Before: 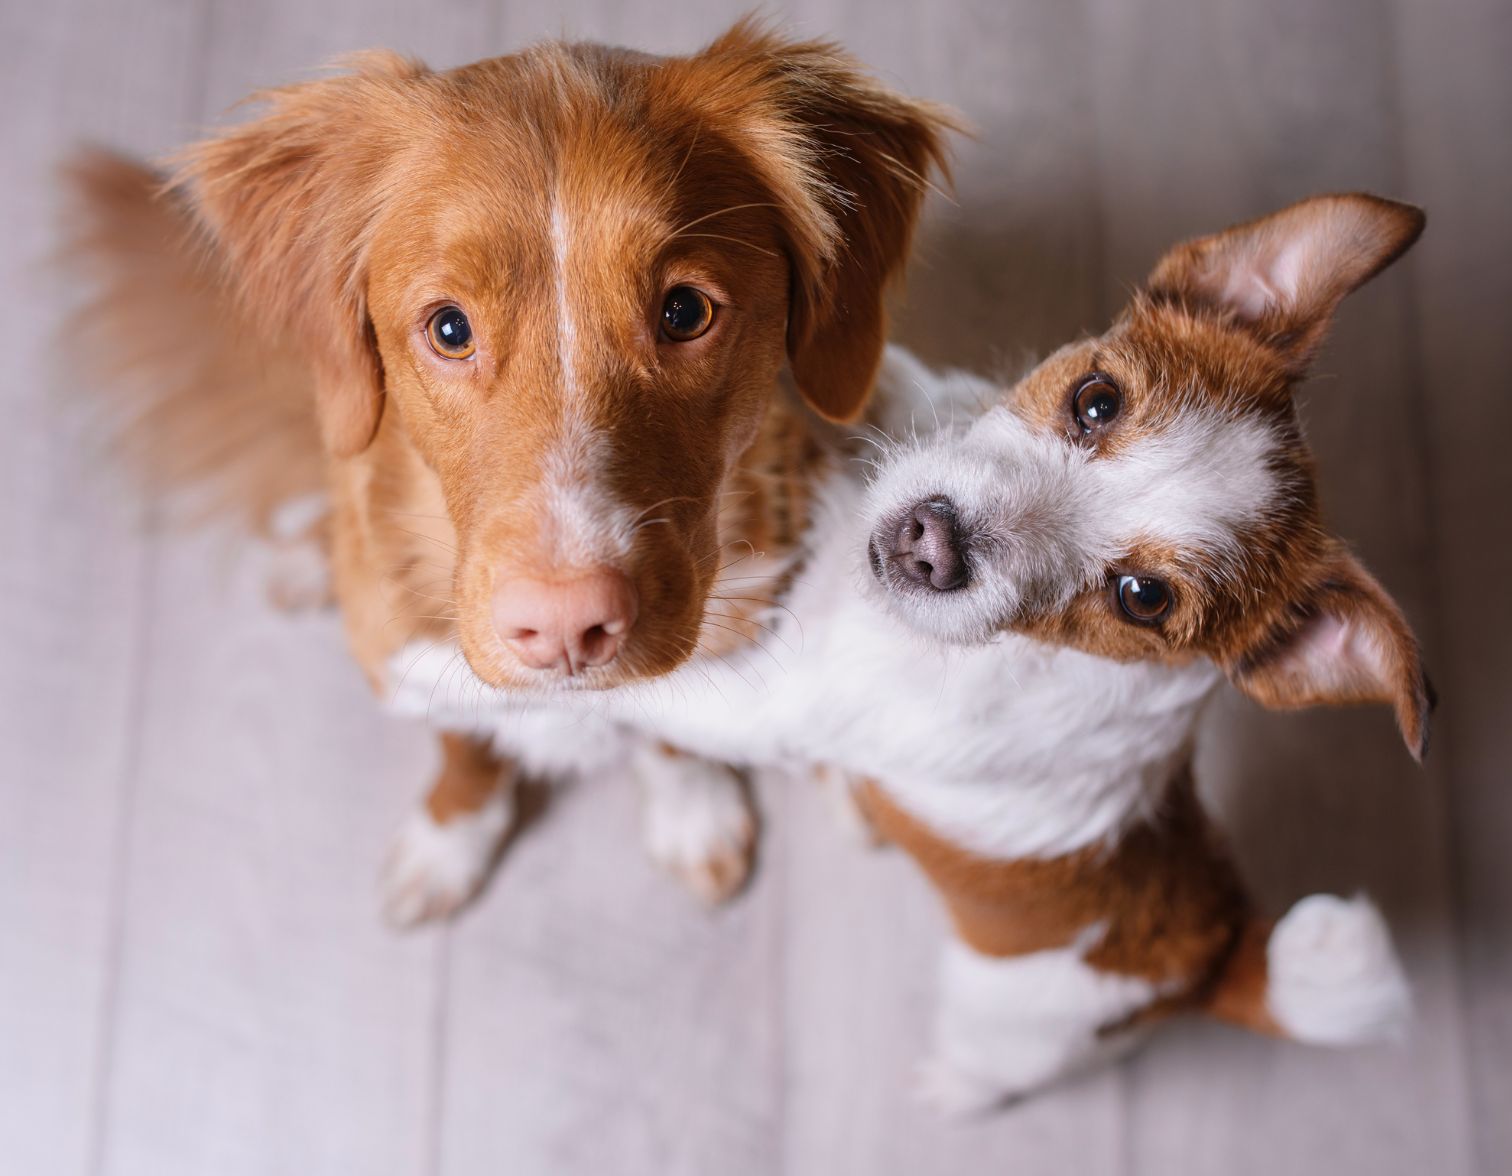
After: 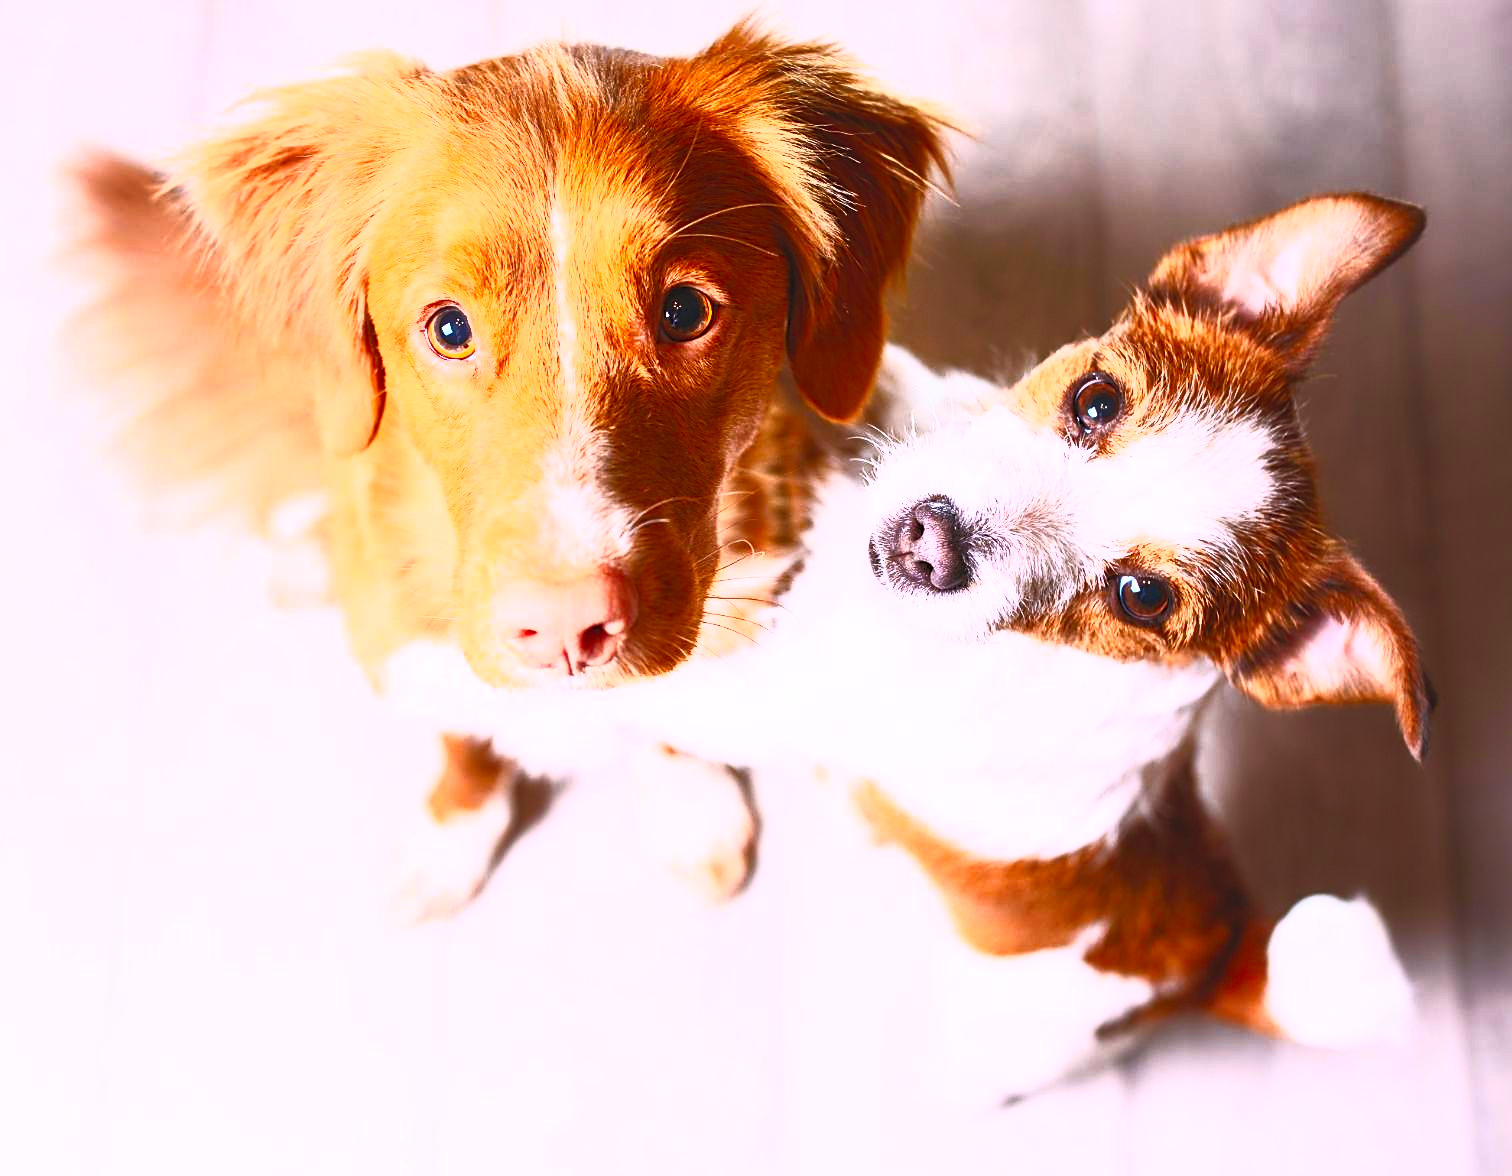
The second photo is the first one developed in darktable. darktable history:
contrast brightness saturation: contrast 1, brightness 1, saturation 1
sharpen: on, module defaults
